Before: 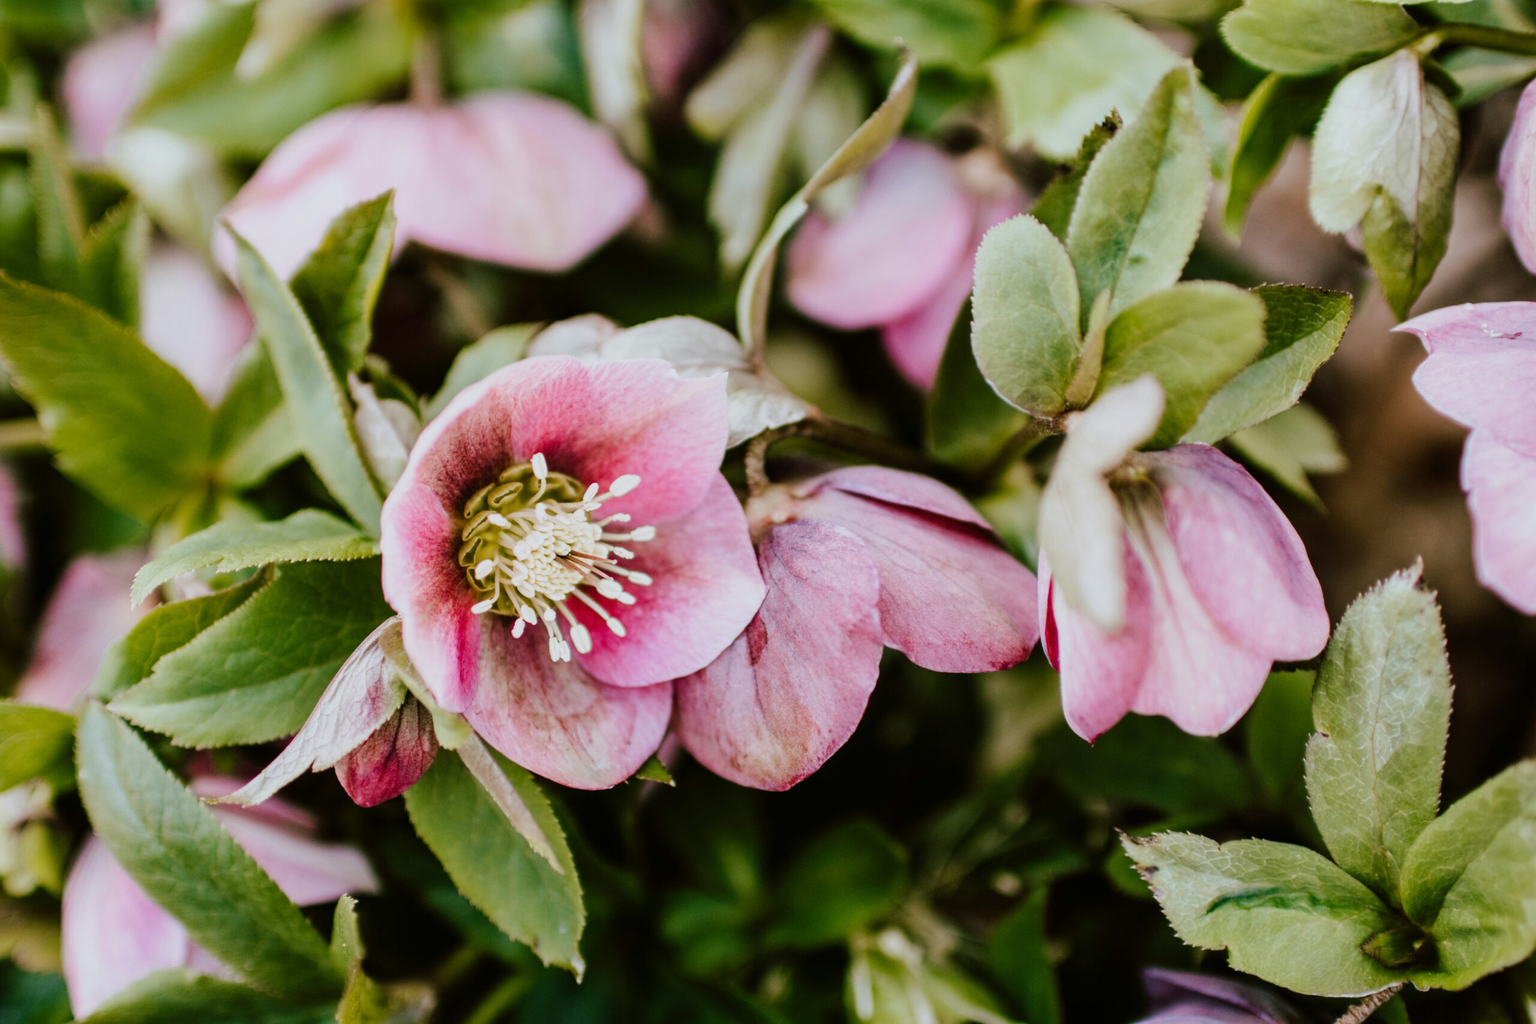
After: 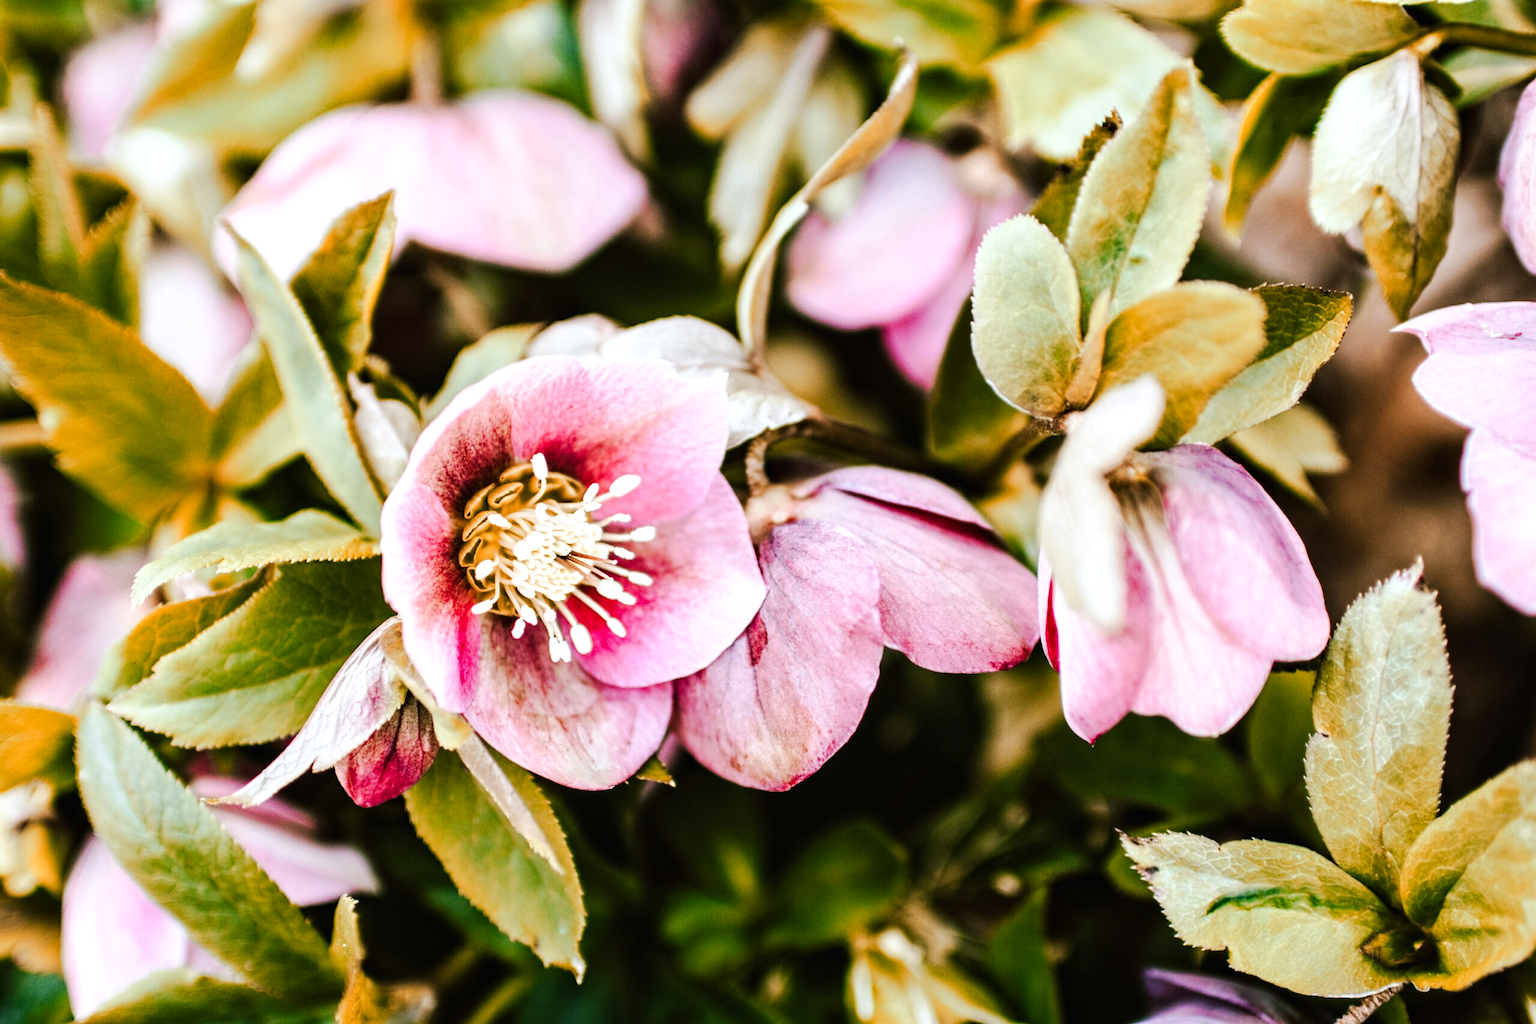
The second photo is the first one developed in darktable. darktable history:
exposure: exposure 0.64 EV, compensate exposure bias true, compensate highlight preservation false
color zones: curves: ch2 [(0, 0.5) (0.143, 0.5) (0.286, 0.416) (0.429, 0.5) (0.571, 0.5) (0.714, 0.5) (0.857, 0.5) (1, 0.5)]
contrast equalizer: y [[0.5, 0.501, 0.532, 0.538, 0.54, 0.541], [0.5 ×6], [0.5 ×6], [0 ×6], [0 ×6]]
tone curve: curves: ch0 [(0, 0.01) (0.037, 0.032) (0.131, 0.108) (0.275, 0.256) (0.483, 0.512) (0.61, 0.665) (0.696, 0.742) (0.792, 0.819) (0.911, 0.925) (0.997, 0.995)]; ch1 [(0, 0) (0.308, 0.29) (0.425, 0.411) (0.492, 0.488) (0.507, 0.503) (0.53, 0.532) (0.573, 0.586) (0.683, 0.702) (0.746, 0.77) (1, 1)]; ch2 [(0, 0) (0.246, 0.233) (0.36, 0.352) (0.415, 0.415) (0.485, 0.487) (0.502, 0.504) (0.525, 0.518) (0.539, 0.539) (0.587, 0.594) (0.636, 0.652) (0.711, 0.729) (0.845, 0.855) (0.998, 0.977)], preserve colors none
